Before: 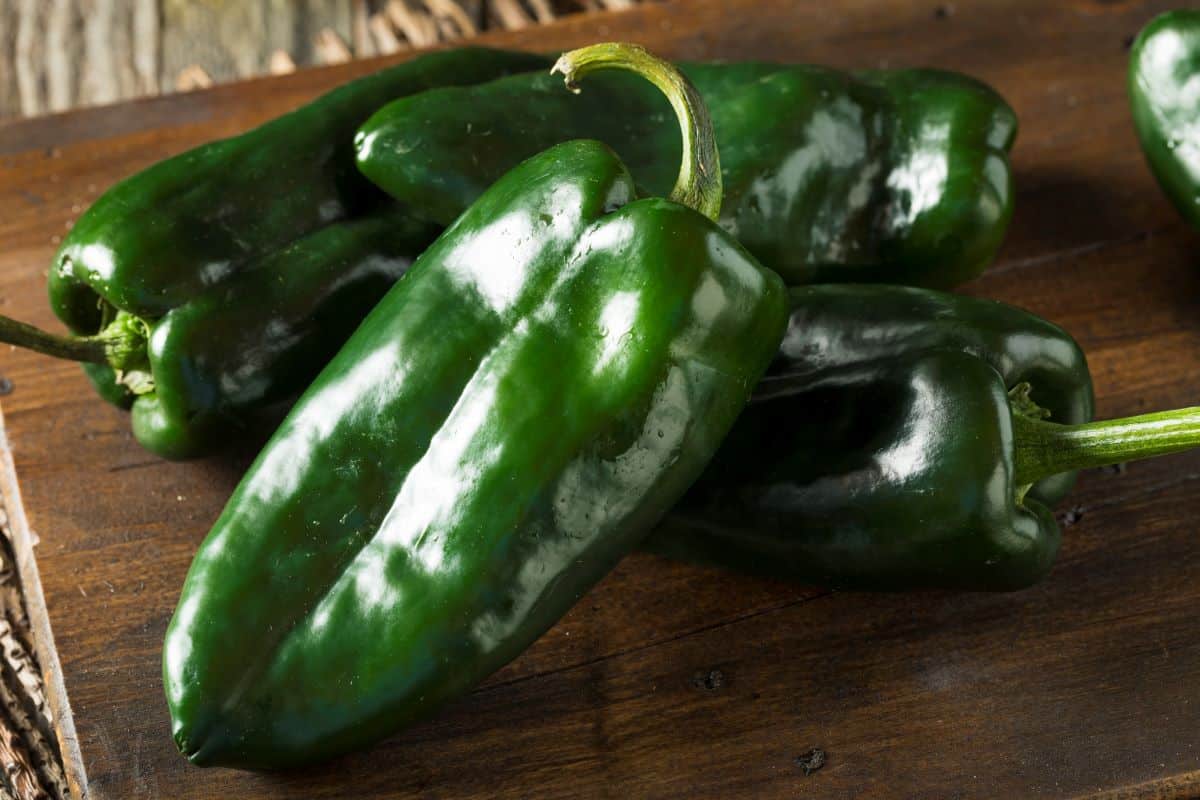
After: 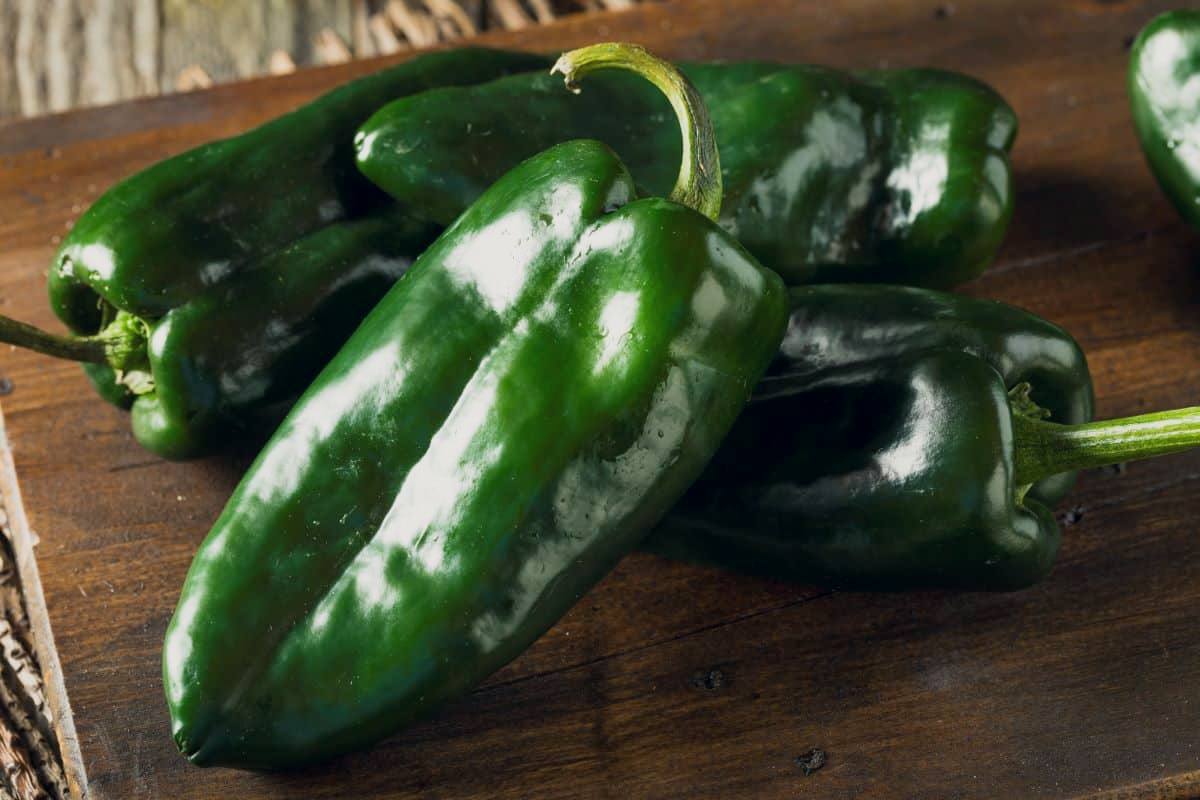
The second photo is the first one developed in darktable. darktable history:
color correction: highlights a* 0.207, highlights b* 2.7, shadows a* -0.874, shadows b* -4.78
sigmoid: contrast 1.22, skew 0.65
